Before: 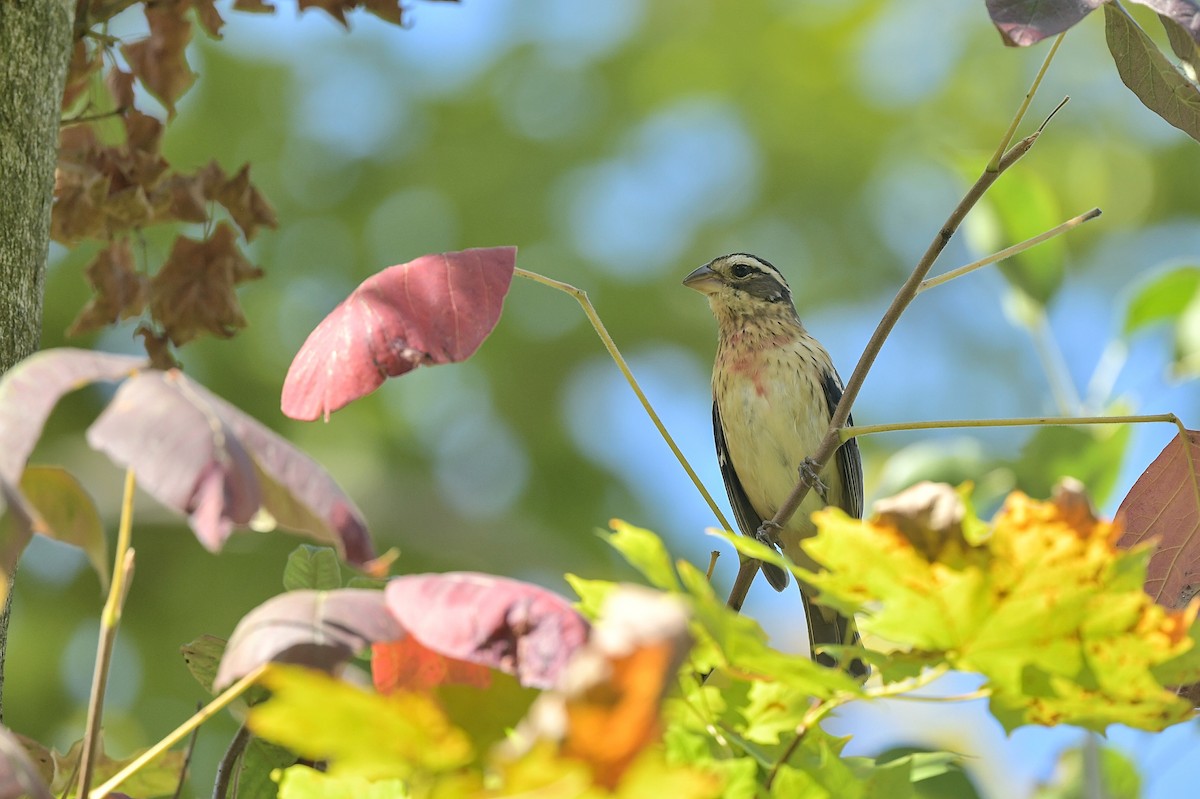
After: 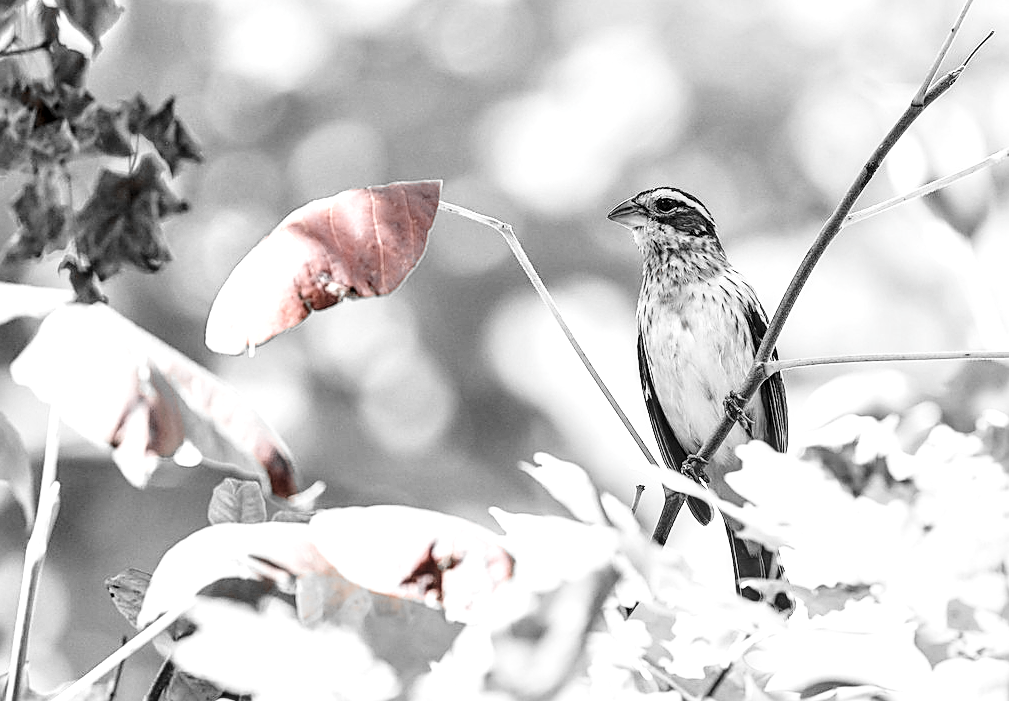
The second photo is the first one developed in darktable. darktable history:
color zones: curves: ch1 [(0, 0.006) (0.094, 0.285) (0.171, 0.001) (0.429, 0.001) (0.571, 0.003) (0.714, 0.004) (0.857, 0.004) (1, 0.006)]
tone equalizer: -8 EV -0.782 EV, -7 EV -0.68 EV, -6 EV -0.61 EV, -5 EV -0.419 EV, -3 EV 0.388 EV, -2 EV 0.6 EV, -1 EV 0.689 EV, +0 EV 0.778 EV, edges refinement/feathering 500, mask exposure compensation -1.57 EV, preserve details no
crop: left 6.333%, top 8.33%, right 9.549%, bottom 3.907%
contrast brightness saturation: contrast 0.043, saturation 0.068
sharpen: on, module defaults
base curve: curves: ch0 [(0, 0) (0.036, 0.037) (0.121, 0.228) (0.46, 0.76) (0.859, 0.983) (1, 1)], preserve colors none
local contrast: detail 154%
